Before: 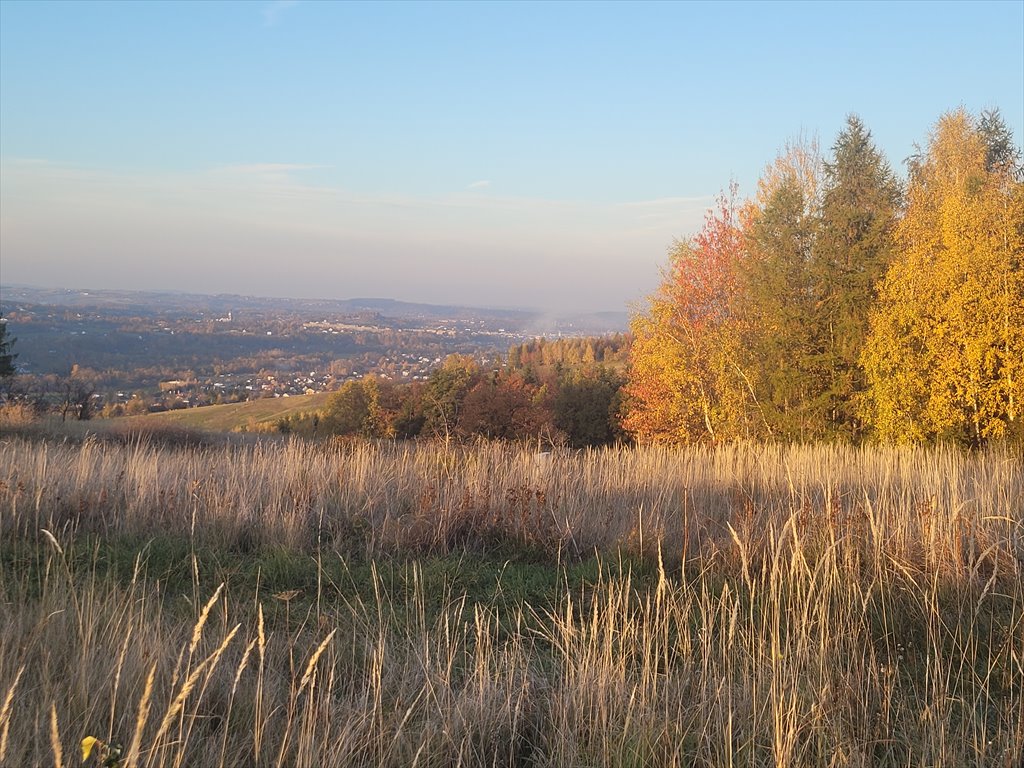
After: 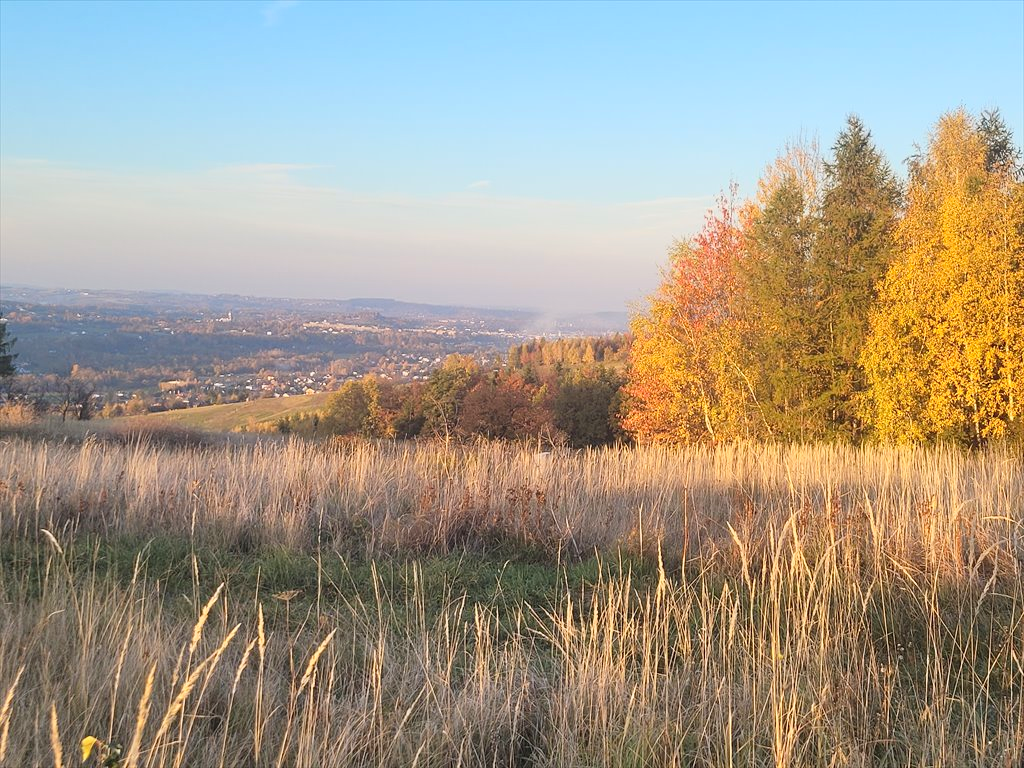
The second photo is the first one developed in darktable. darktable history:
shadows and highlights: low approximation 0.01, soften with gaussian
base curve: curves: ch0 [(0, 0) (0.204, 0.334) (0.55, 0.733) (1, 1)]
